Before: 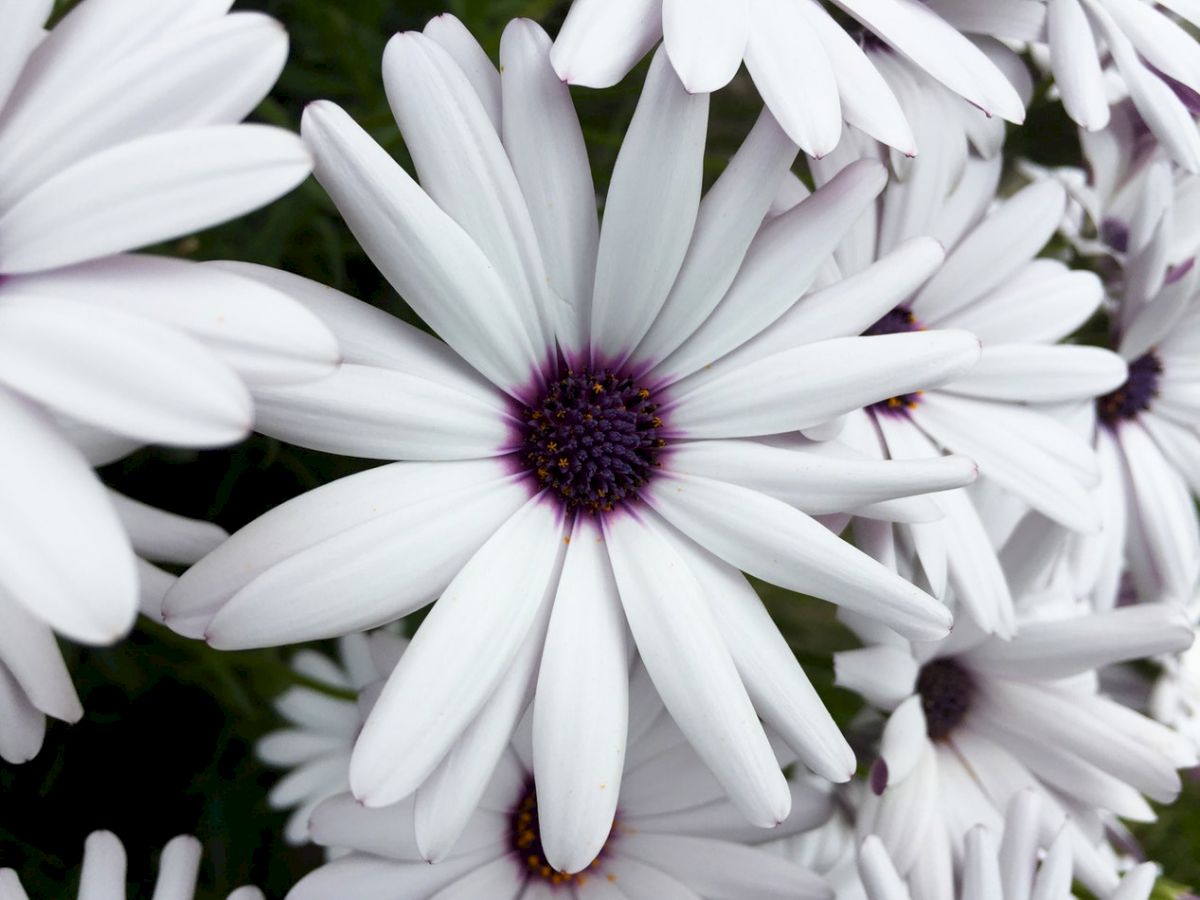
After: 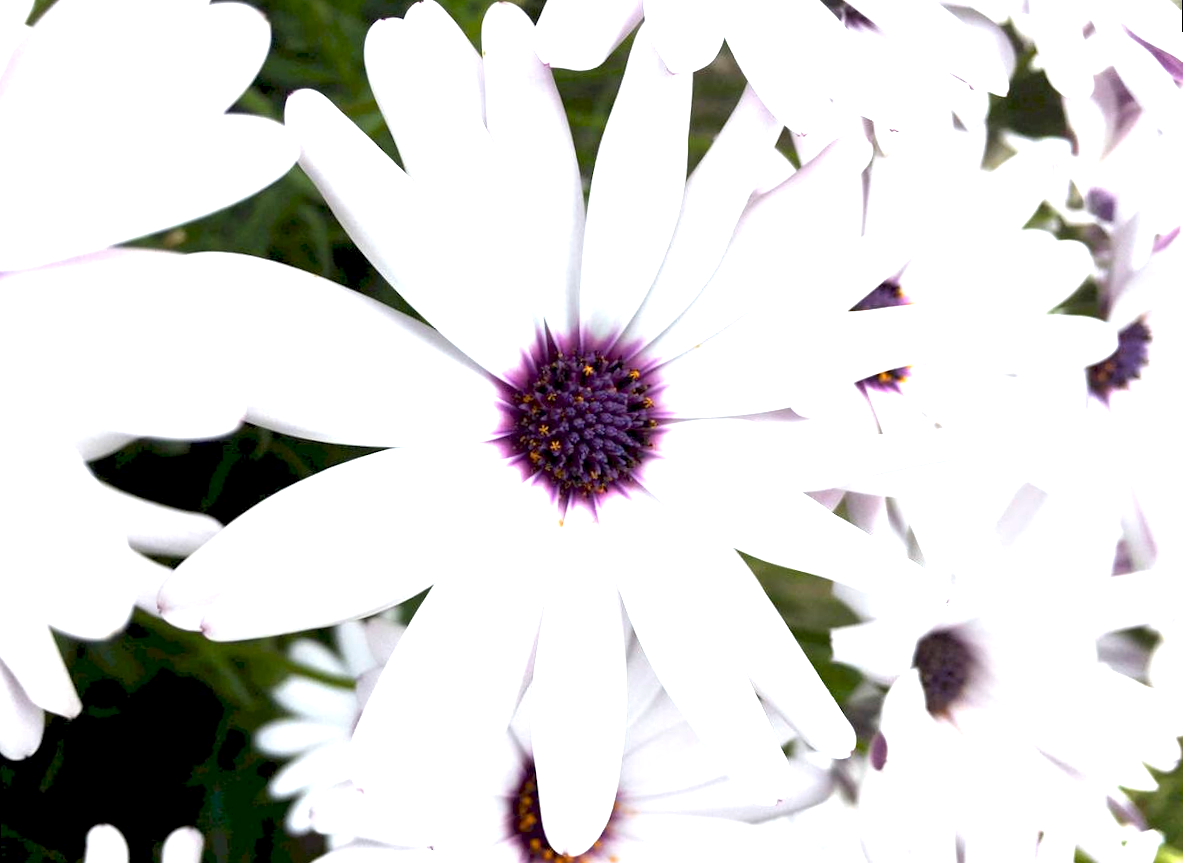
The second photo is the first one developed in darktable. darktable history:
rotate and perspective: rotation -1.42°, crop left 0.016, crop right 0.984, crop top 0.035, crop bottom 0.965
exposure: black level correction 0.001, exposure 1.719 EV, compensate exposure bias true, compensate highlight preservation false
